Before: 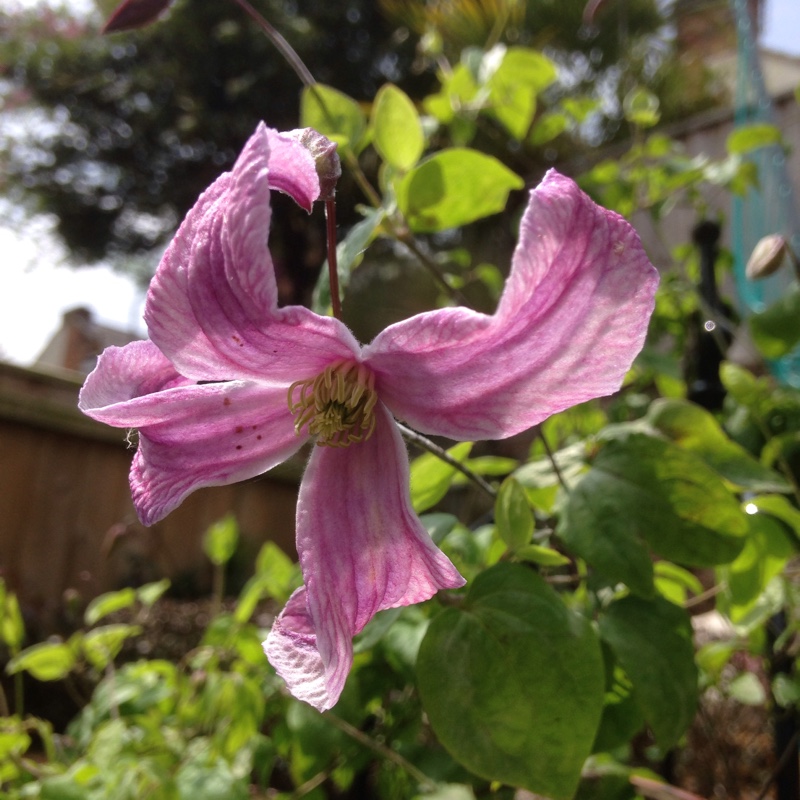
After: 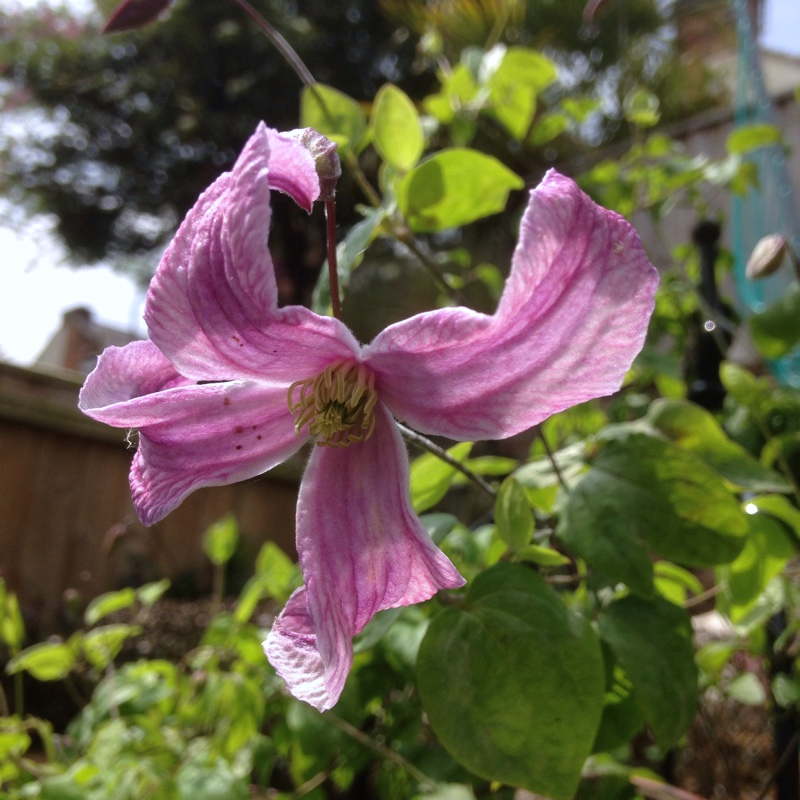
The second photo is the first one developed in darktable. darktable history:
tone equalizer: on, module defaults
white balance: red 0.976, blue 1.04
